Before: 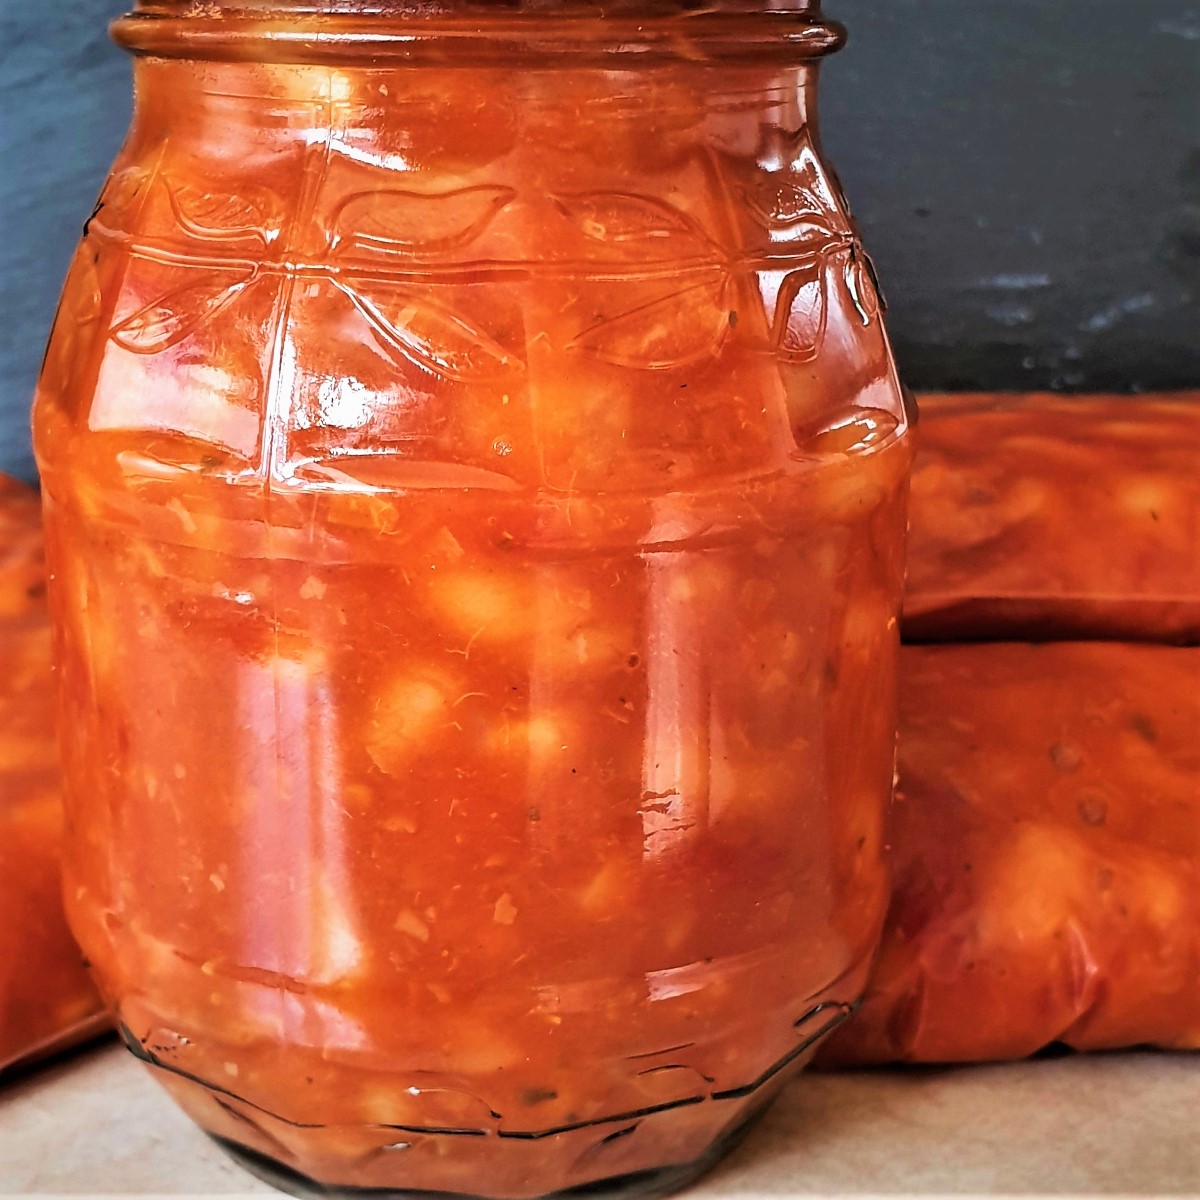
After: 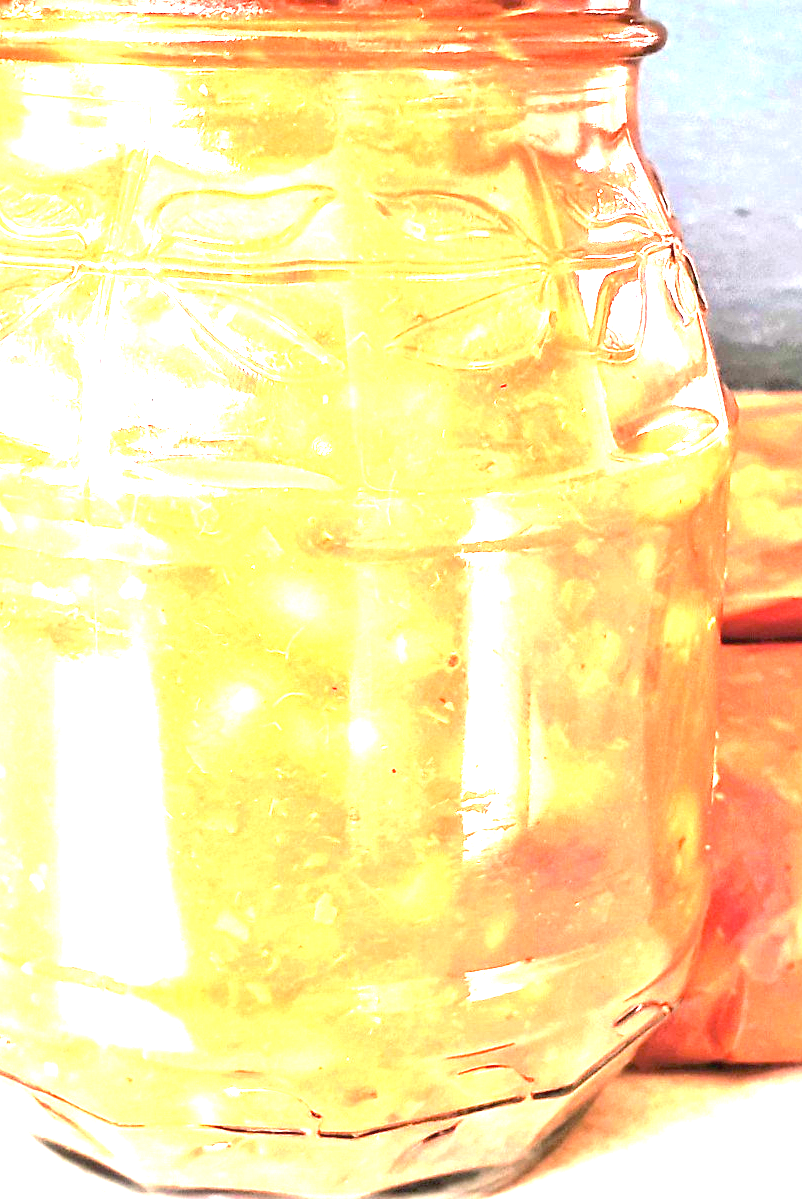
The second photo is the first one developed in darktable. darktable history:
crop and rotate: left 15.008%, right 18.14%
exposure: black level correction 0, exposure 3.936 EV, compensate highlight preservation false
